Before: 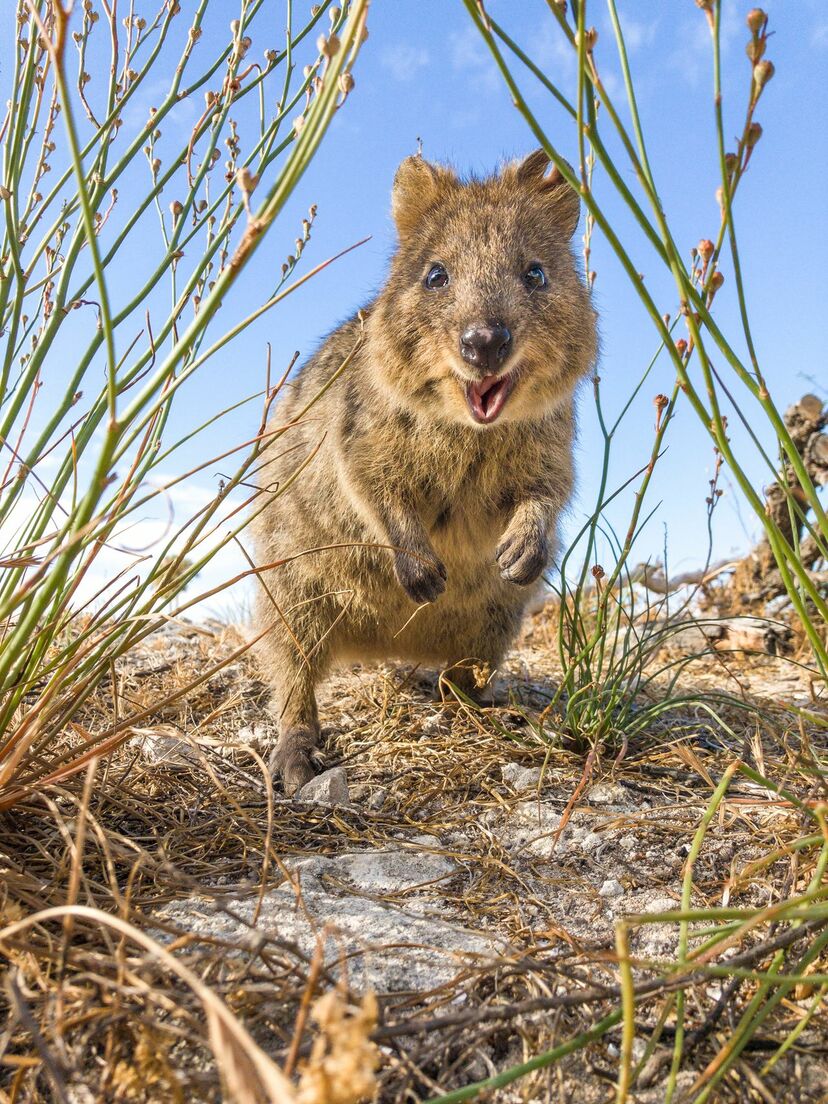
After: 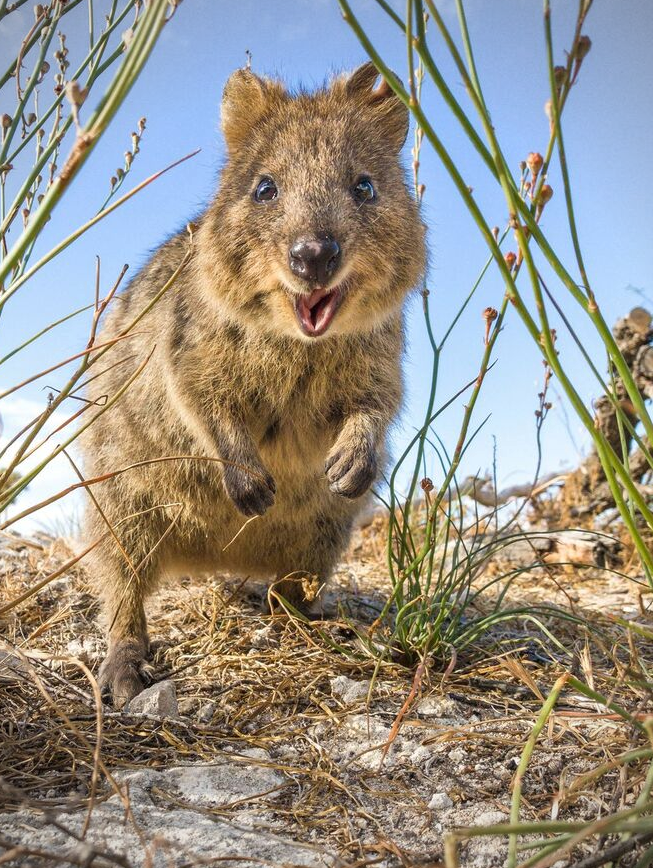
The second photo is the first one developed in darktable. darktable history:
crop and rotate: left 20.74%, top 7.912%, right 0.375%, bottom 13.378%
local contrast: mode bilateral grid, contrast 10, coarseness 25, detail 115%, midtone range 0.2
vignetting: on, module defaults
